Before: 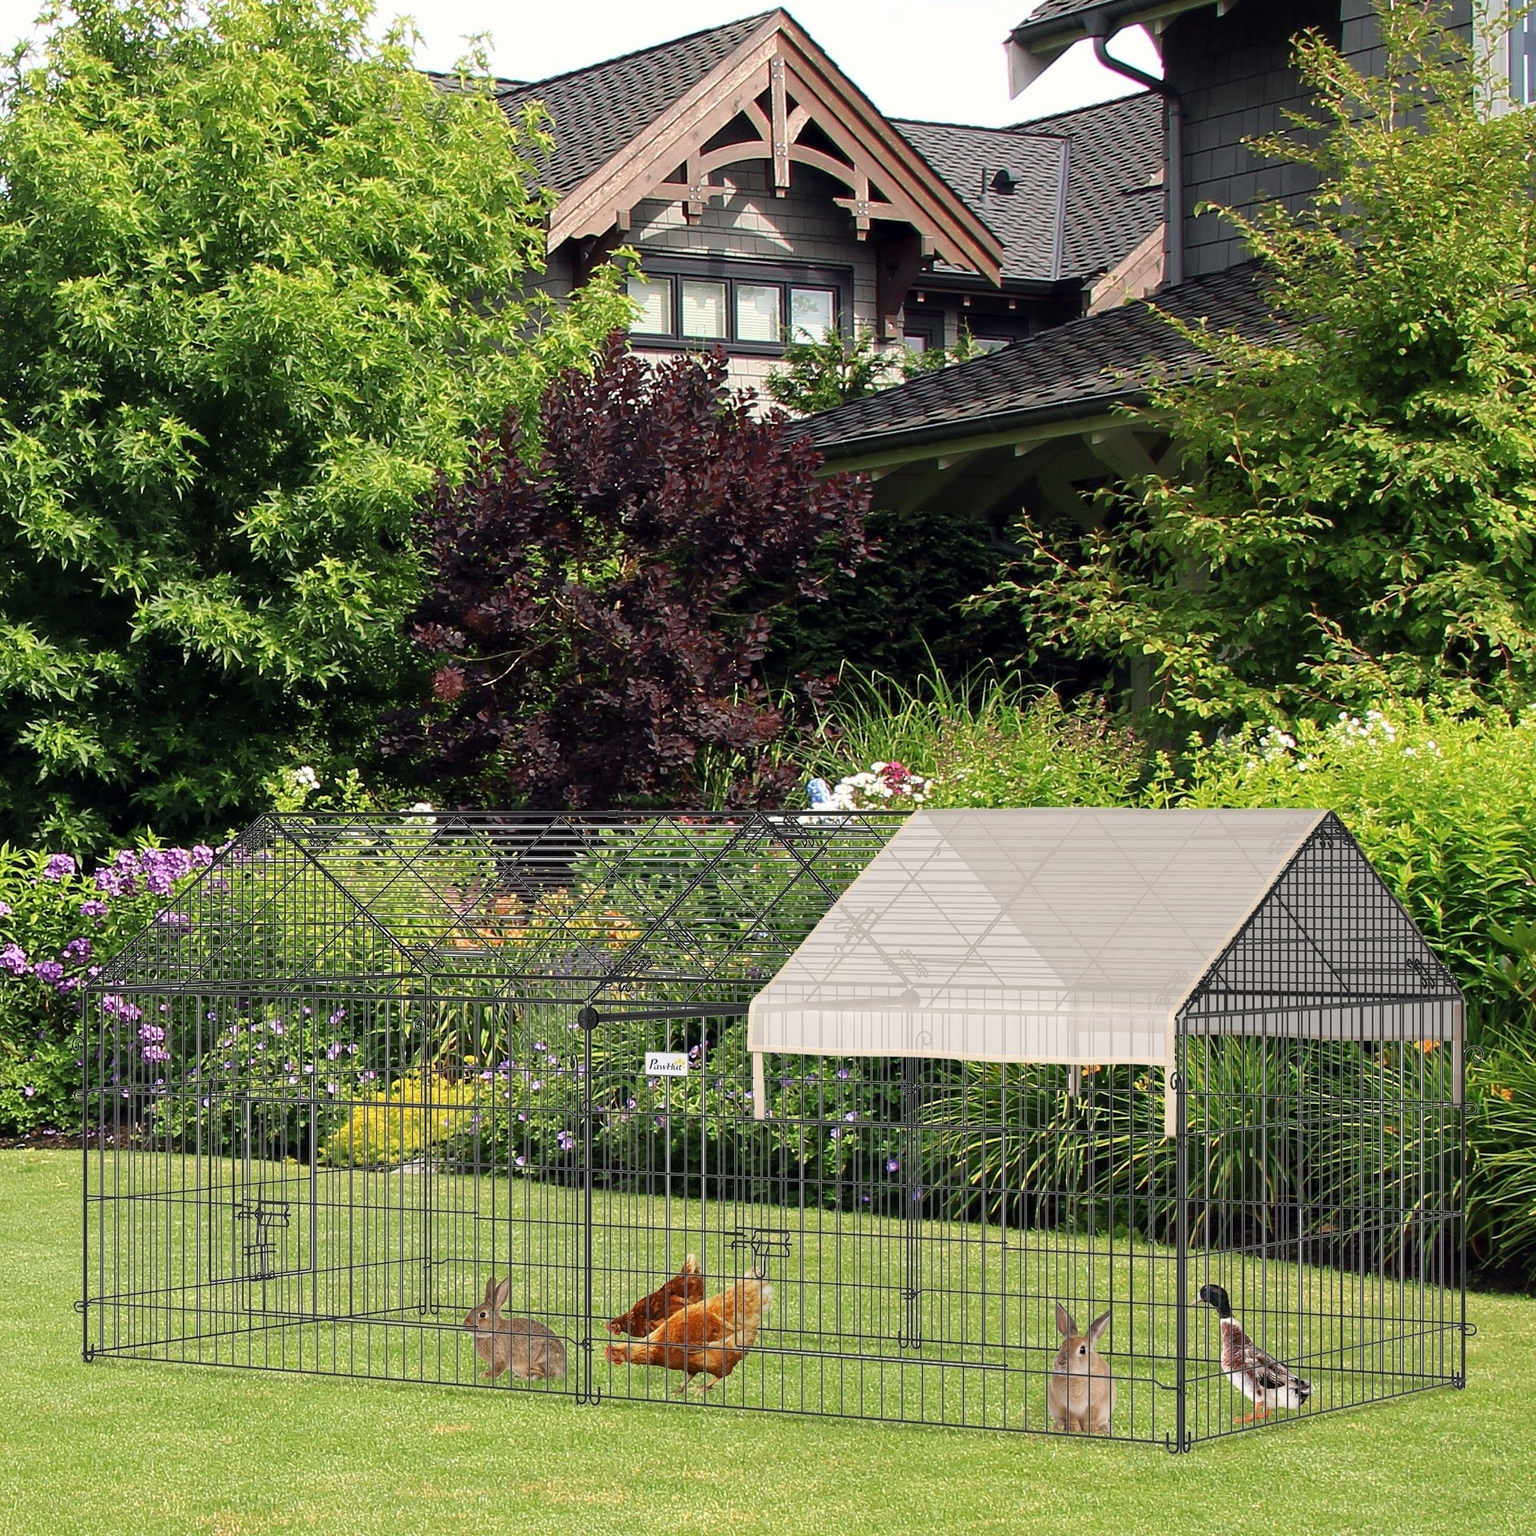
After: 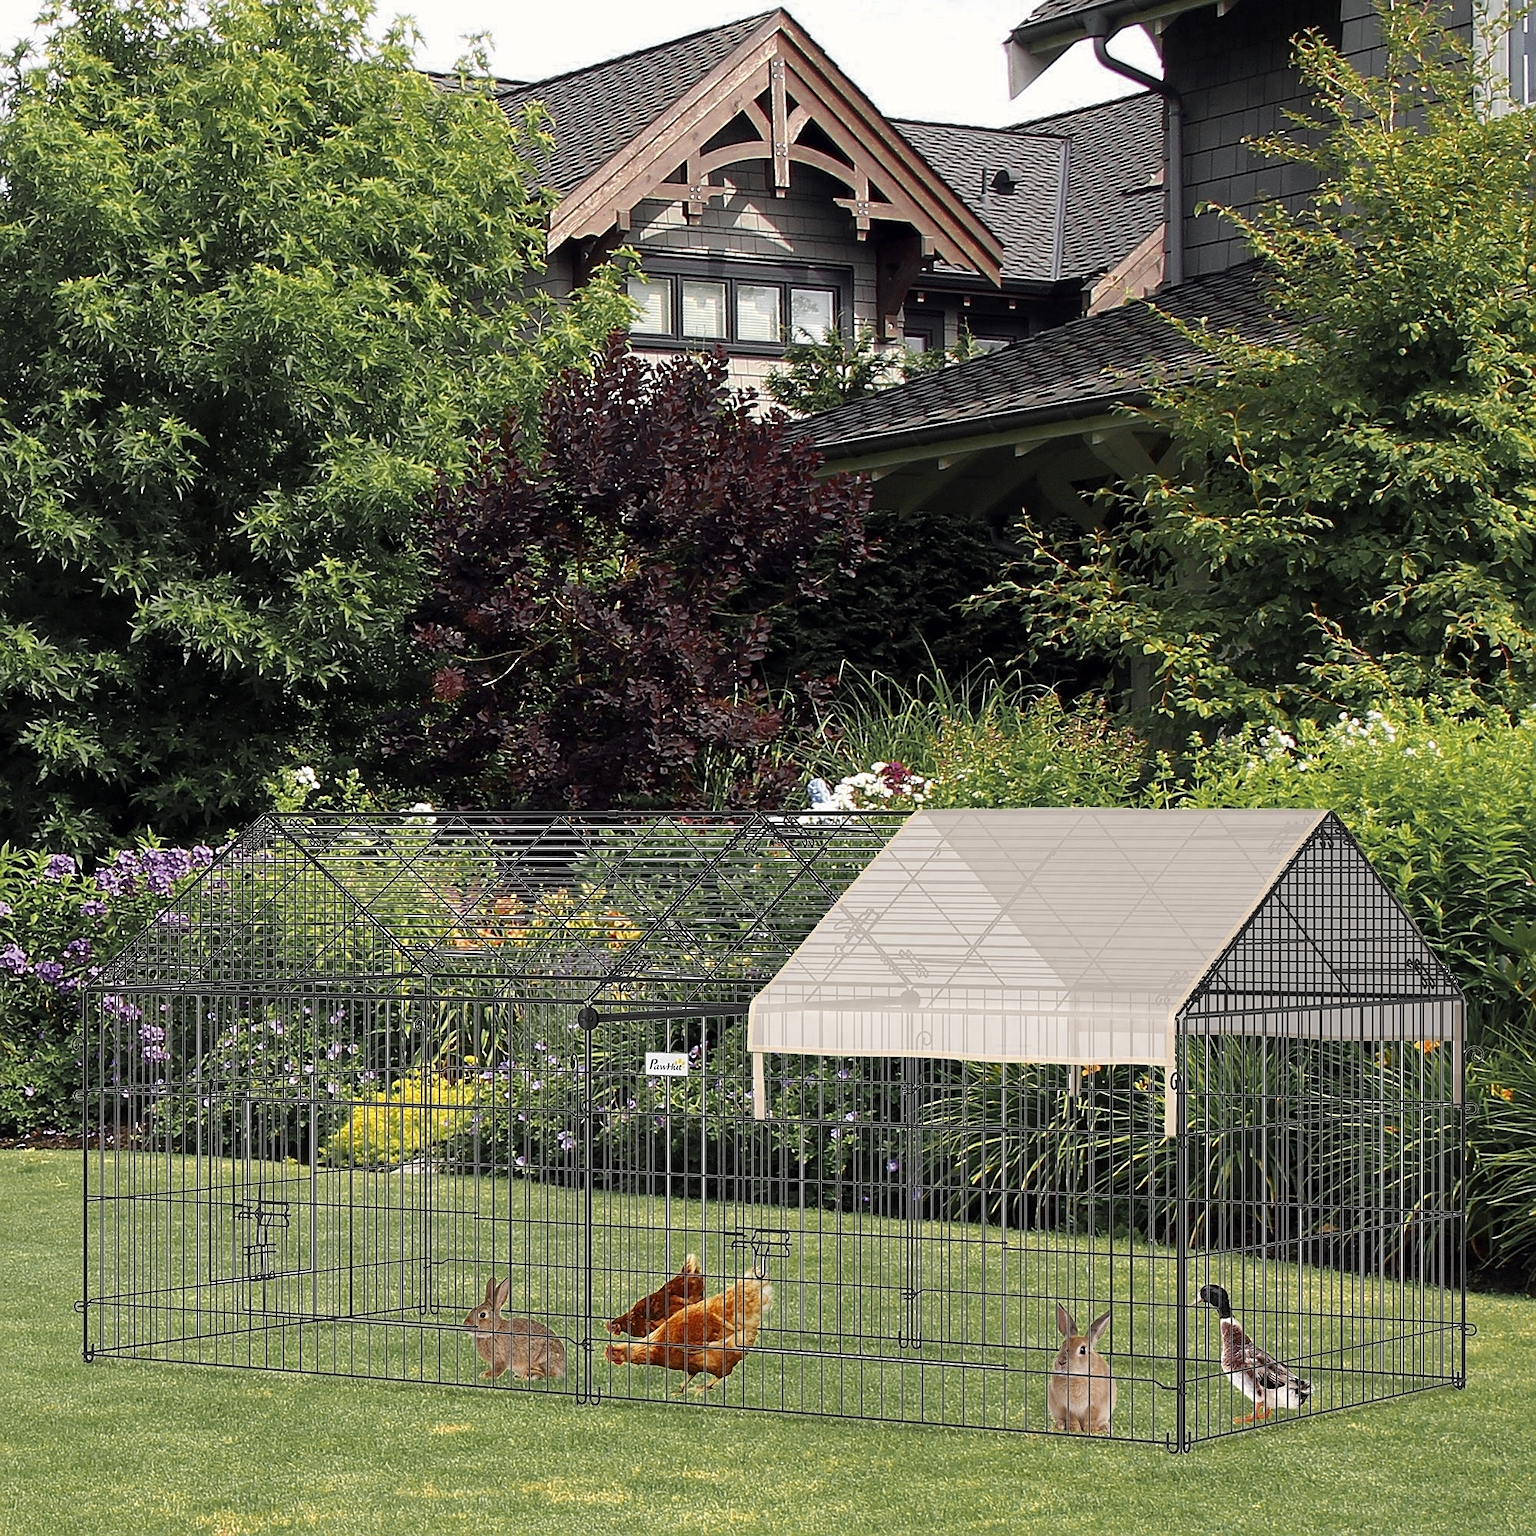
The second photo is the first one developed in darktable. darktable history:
color zones: curves: ch0 [(0.035, 0.242) (0.25, 0.5) (0.384, 0.214) (0.488, 0.255) (0.75, 0.5)]; ch1 [(0.063, 0.379) (0.25, 0.5) (0.354, 0.201) (0.489, 0.085) (0.729, 0.271)]; ch2 [(0.25, 0.5) (0.38, 0.517) (0.442, 0.51) (0.735, 0.456)]
sharpen: on, module defaults
